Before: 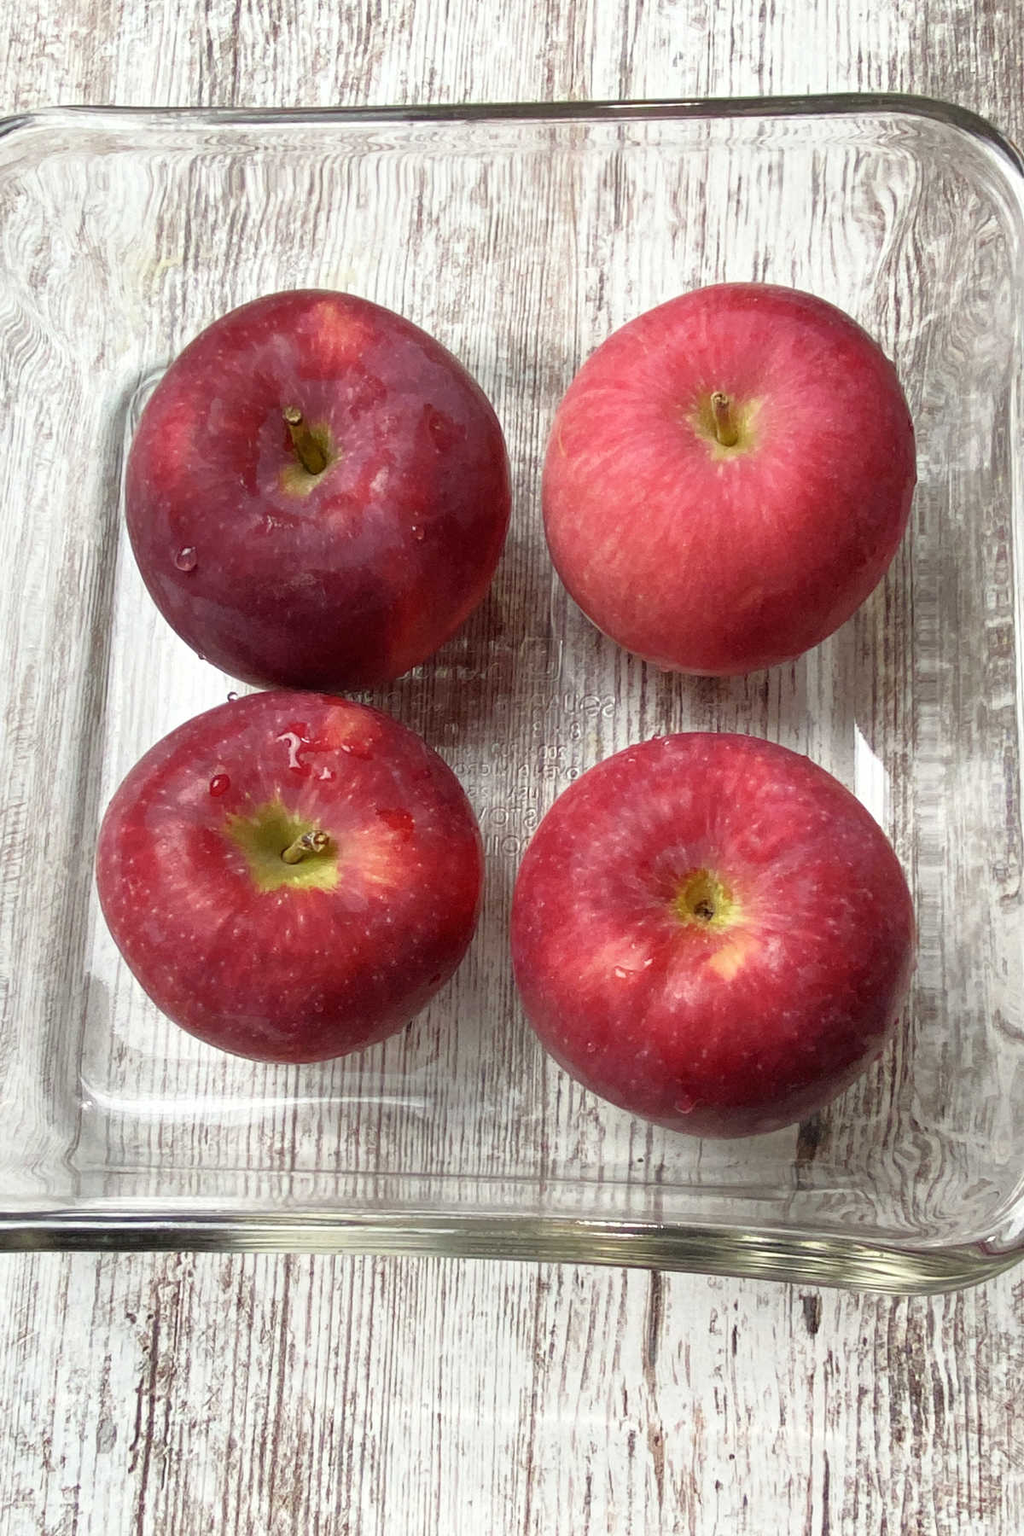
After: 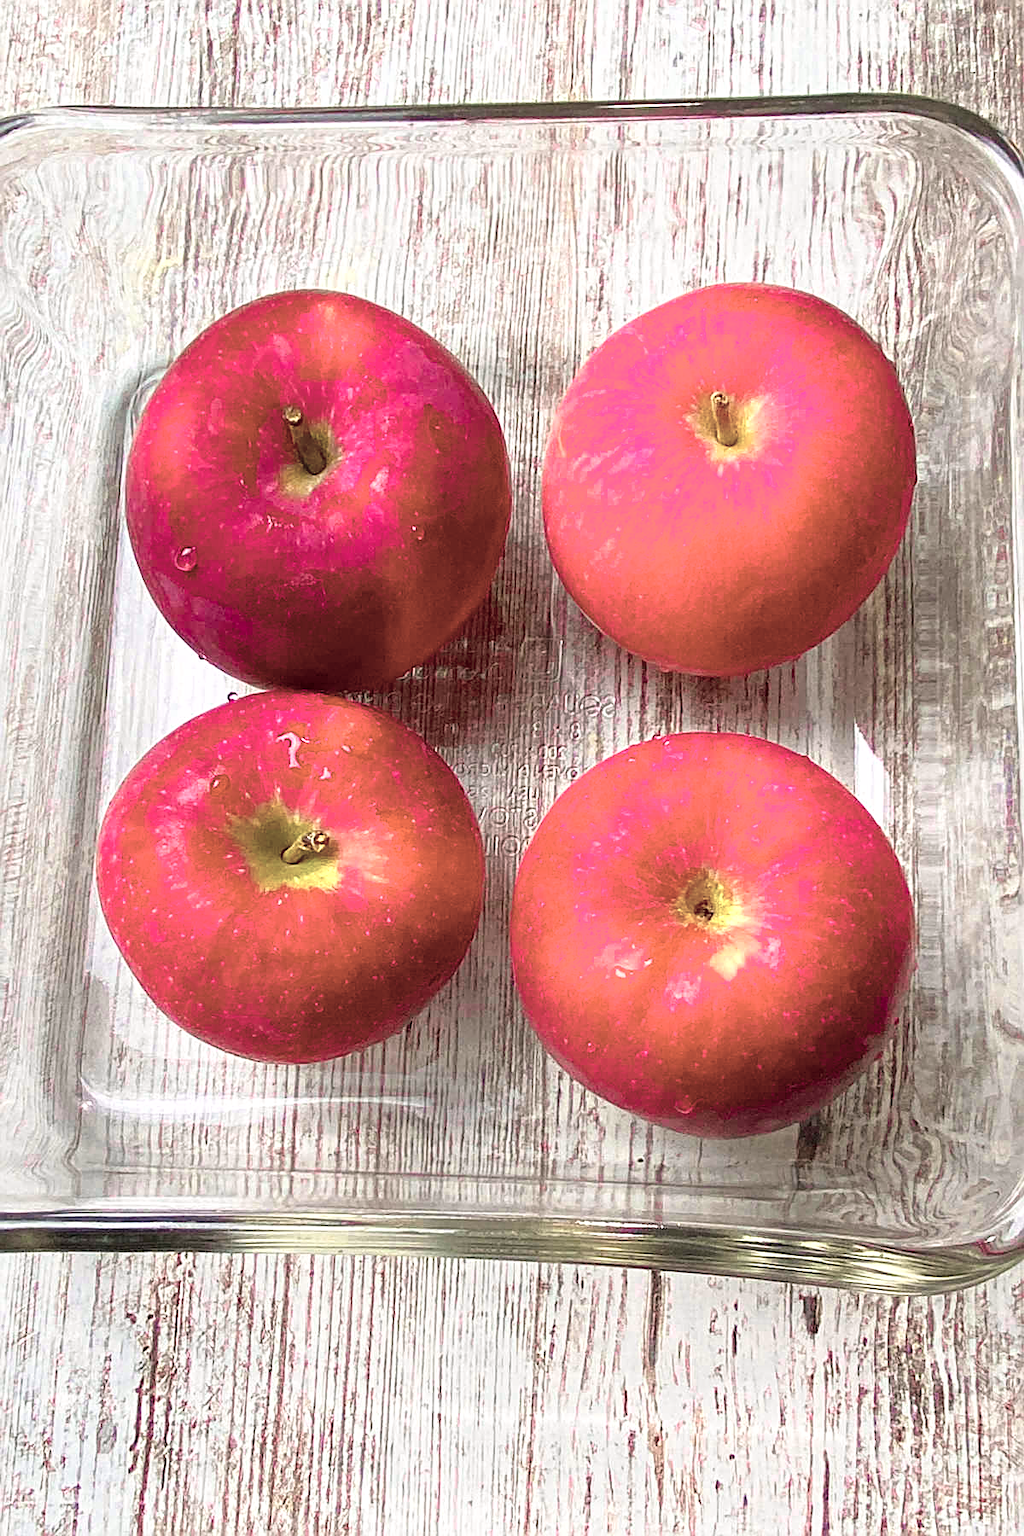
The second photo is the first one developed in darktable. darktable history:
sharpen: amount 0.75
color zones: curves: ch0 [(0, 0.6) (0.129, 0.585) (0.193, 0.596) (0.429, 0.5) (0.571, 0.5) (0.714, 0.5) (0.857, 0.5) (1, 0.6)]; ch1 [(0, 0.453) (0.112, 0.245) (0.213, 0.252) (0.429, 0.233) (0.571, 0.231) (0.683, 0.242) (0.857, 0.296) (1, 0.453)]
tone equalizer: on, module defaults
color correction: highlights a* 1.59, highlights b* -1.7, saturation 2.48
velvia: on, module defaults
